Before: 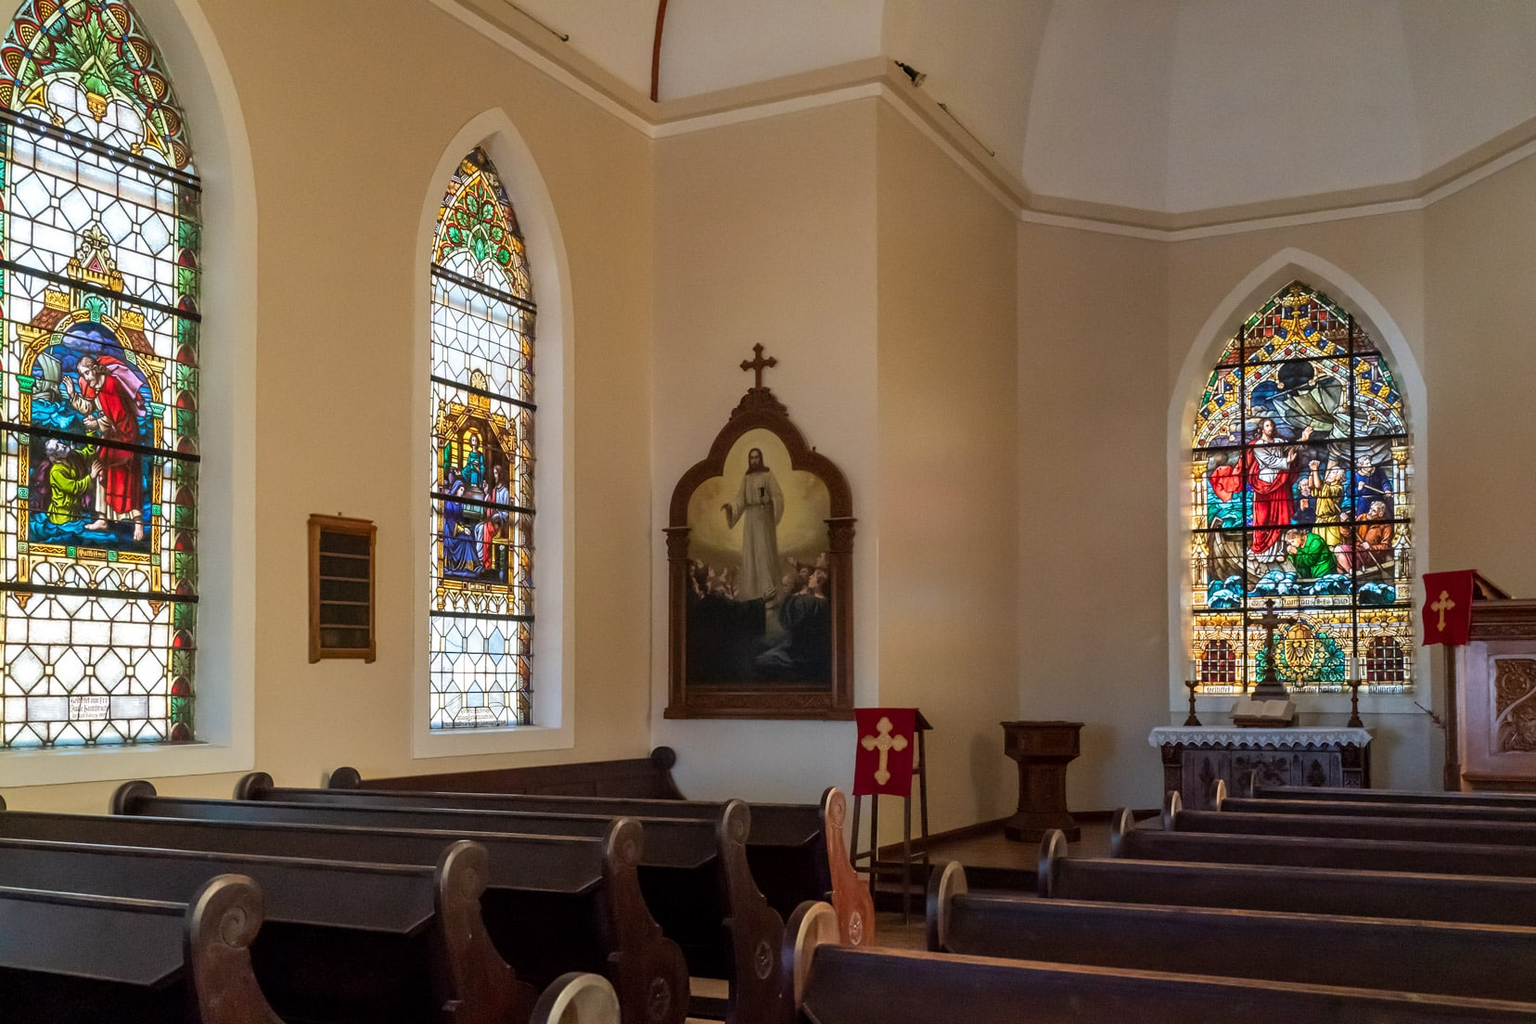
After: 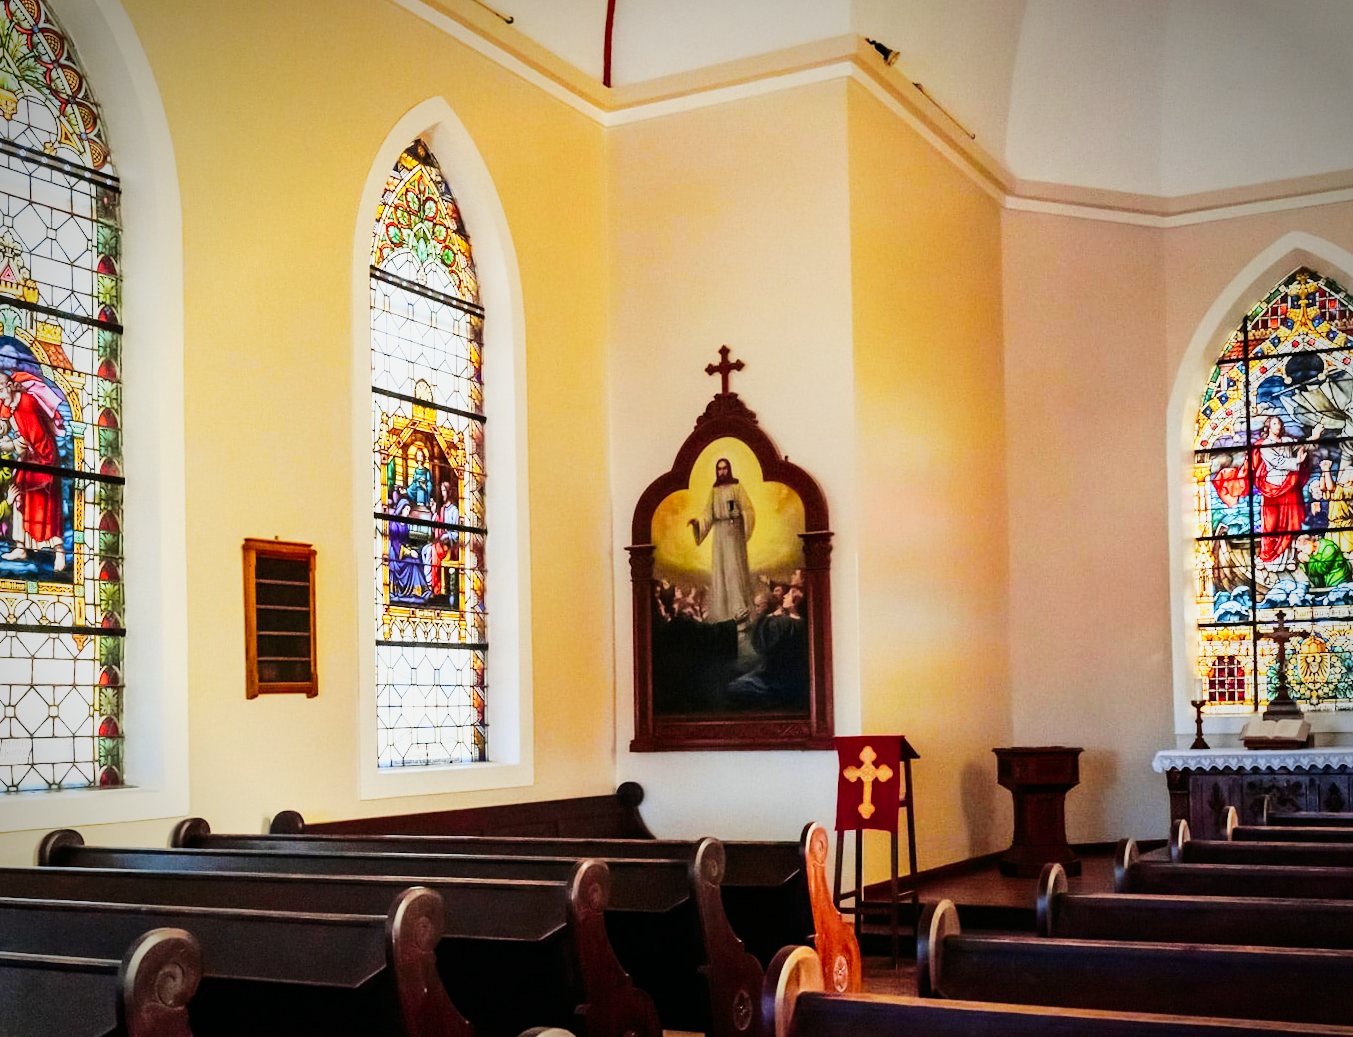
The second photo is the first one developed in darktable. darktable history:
base curve: curves: ch0 [(0, 0) (0.007, 0.004) (0.027, 0.03) (0.046, 0.07) (0.207, 0.54) (0.442, 0.872) (0.673, 0.972) (1, 1)], preserve colors none
tone curve: curves: ch0 [(0, 0) (0.23, 0.205) (0.486, 0.52) (0.822, 0.825) (0.994, 0.955)]; ch1 [(0, 0) (0.226, 0.261) (0.379, 0.442) (0.469, 0.472) (0.495, 0.495) (0.514, 0.504) (0.561, 0.568) (0.59, 0.612) (1, 1)]; ch2 [(0, 0) (0.269, 0.299) (0.459, 0.441) (0.498, 0.499) (0.523, 0.52) (0.586, 0.569) (0.635, 0.617) (0.659, 0.681) (0.718, 0.764) (1, 1)], color space Lab, independent channels, preserve colors none
vignetting: brightness -0.587, saturation -0.107, automatic ratio true
crop and rotate: angle 1.07°, left 4.21%, top 1.033%, right 11.817%, bottom 2.417%
